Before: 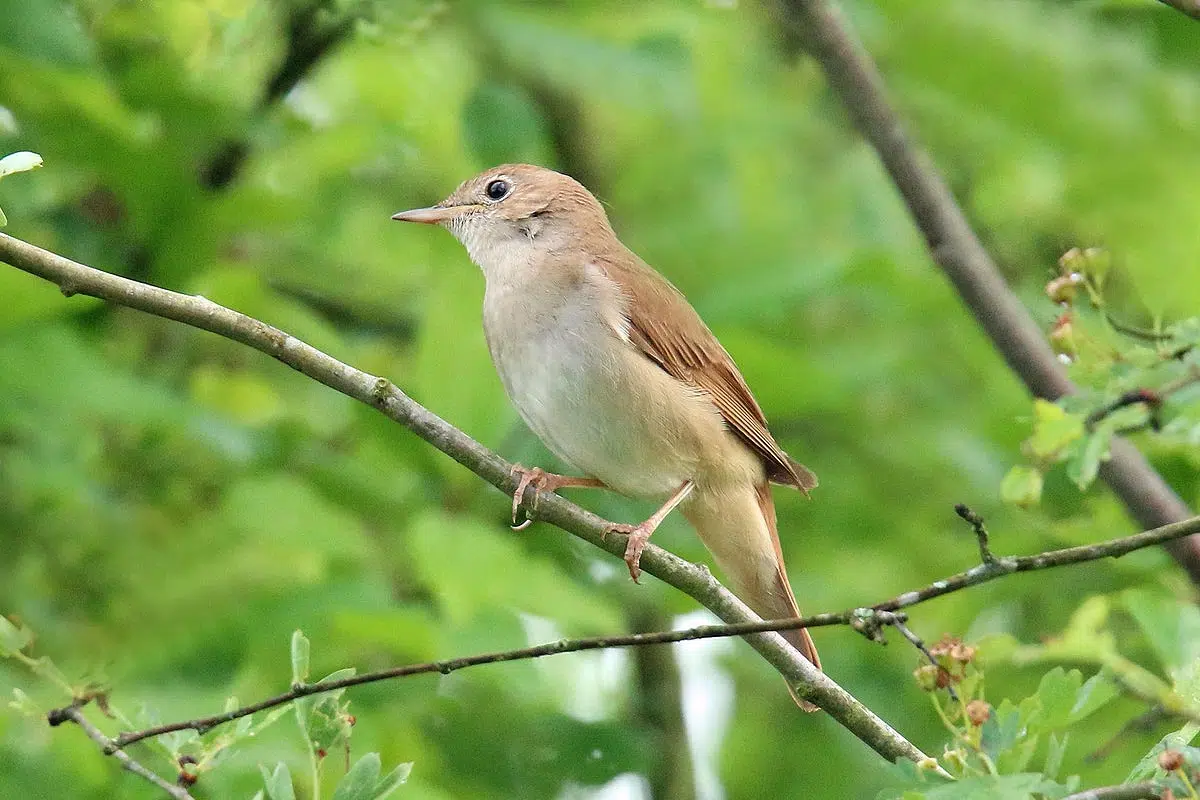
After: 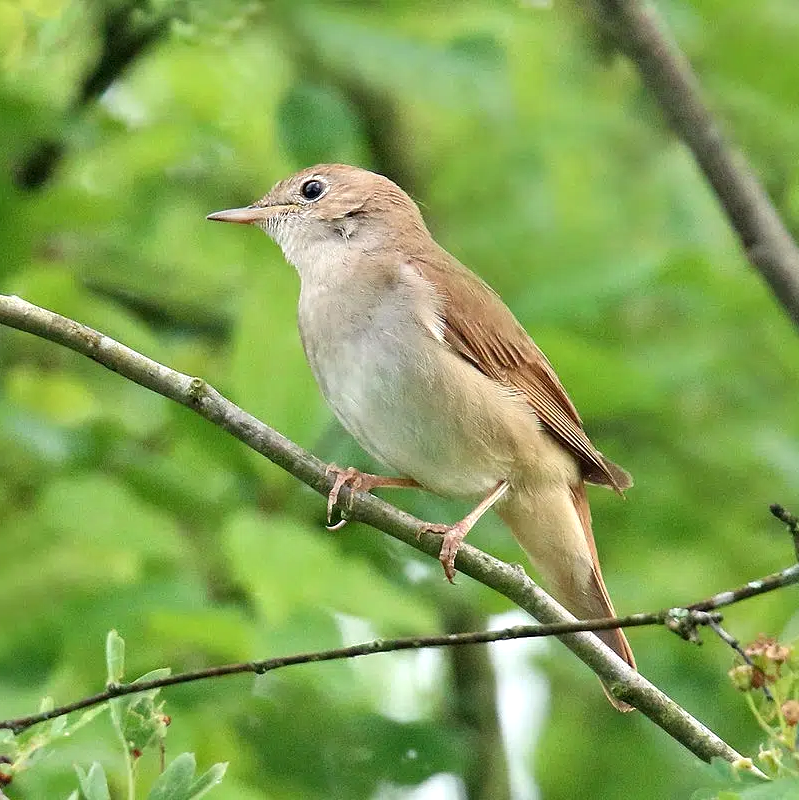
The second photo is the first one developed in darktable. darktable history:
shadows and highlights: shadows 12, white point adjustment 1.2, highlights -0.36, soften with gaussian
crop: left 15.419%, right 17.914%
local contrast: mode bilateral grid, contrast 30, coarseness 25, midtone range 0.2
